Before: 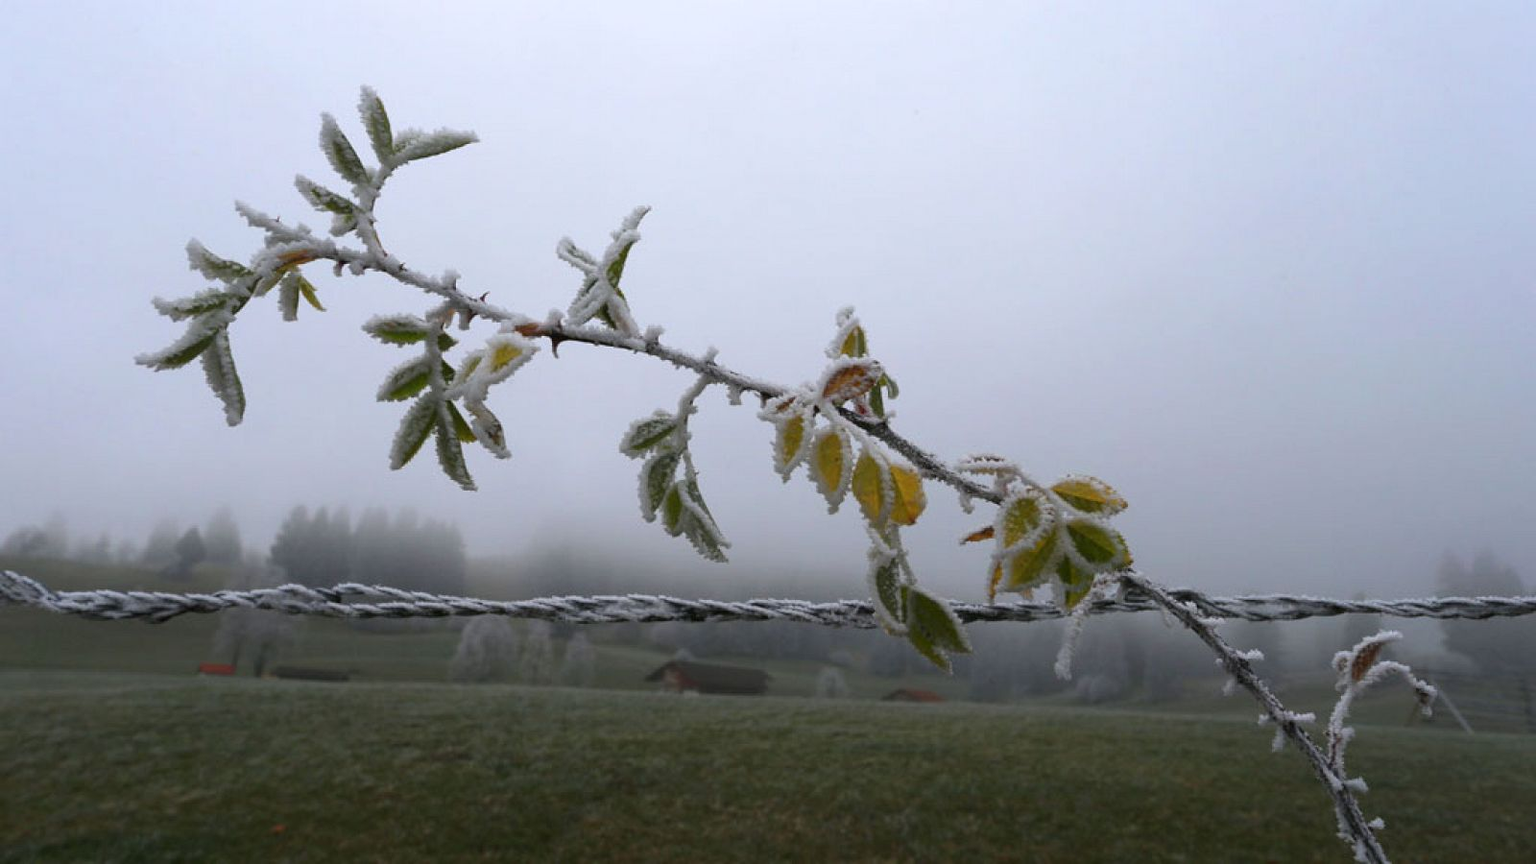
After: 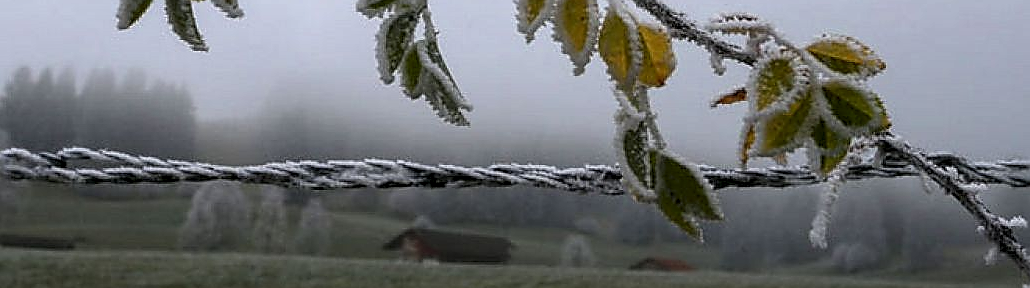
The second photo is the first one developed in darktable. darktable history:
local contrast: detail 150%
crop: left 18.091%, top 51.13%, right 17.525%, bottom 16.85%
sharpen: radius 1.4, amount 1.25, threshold 0.7
